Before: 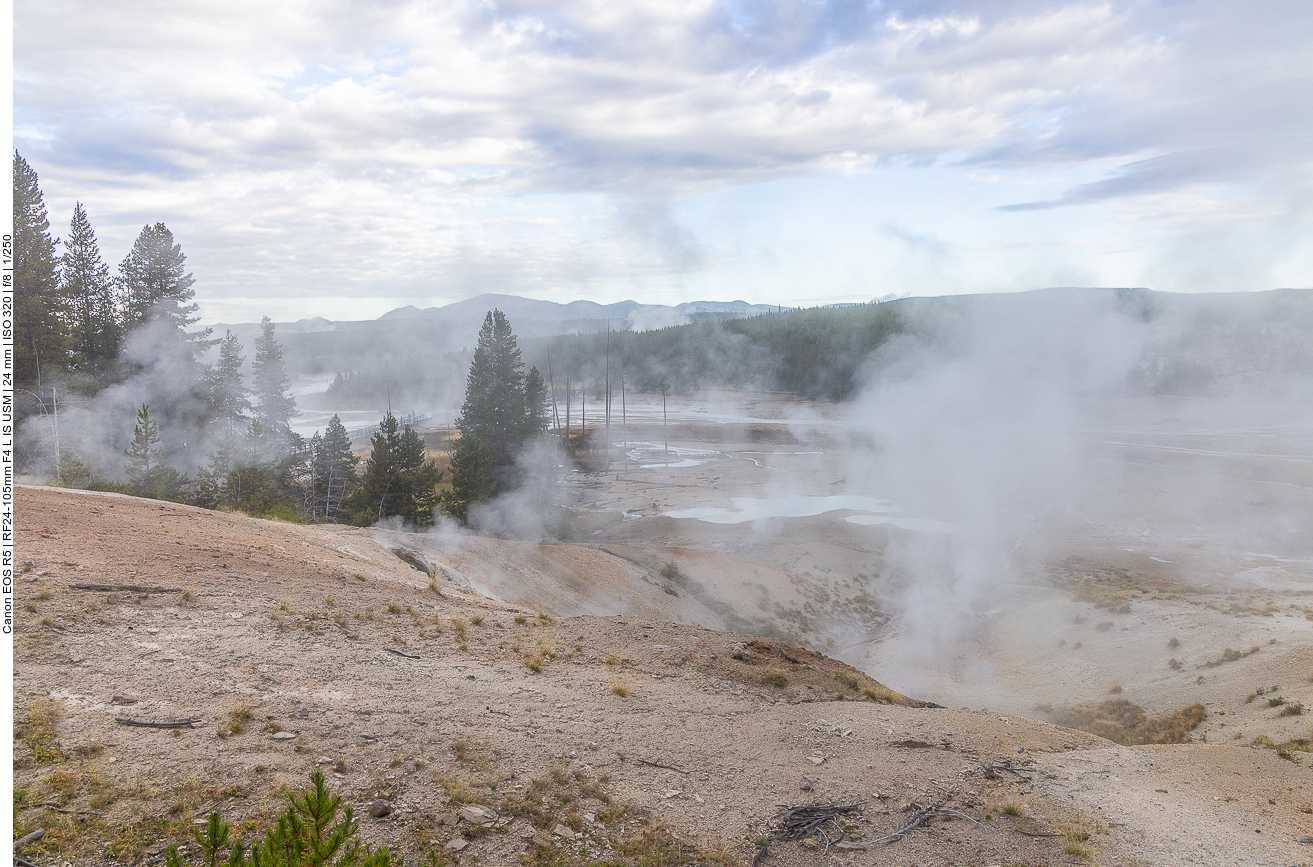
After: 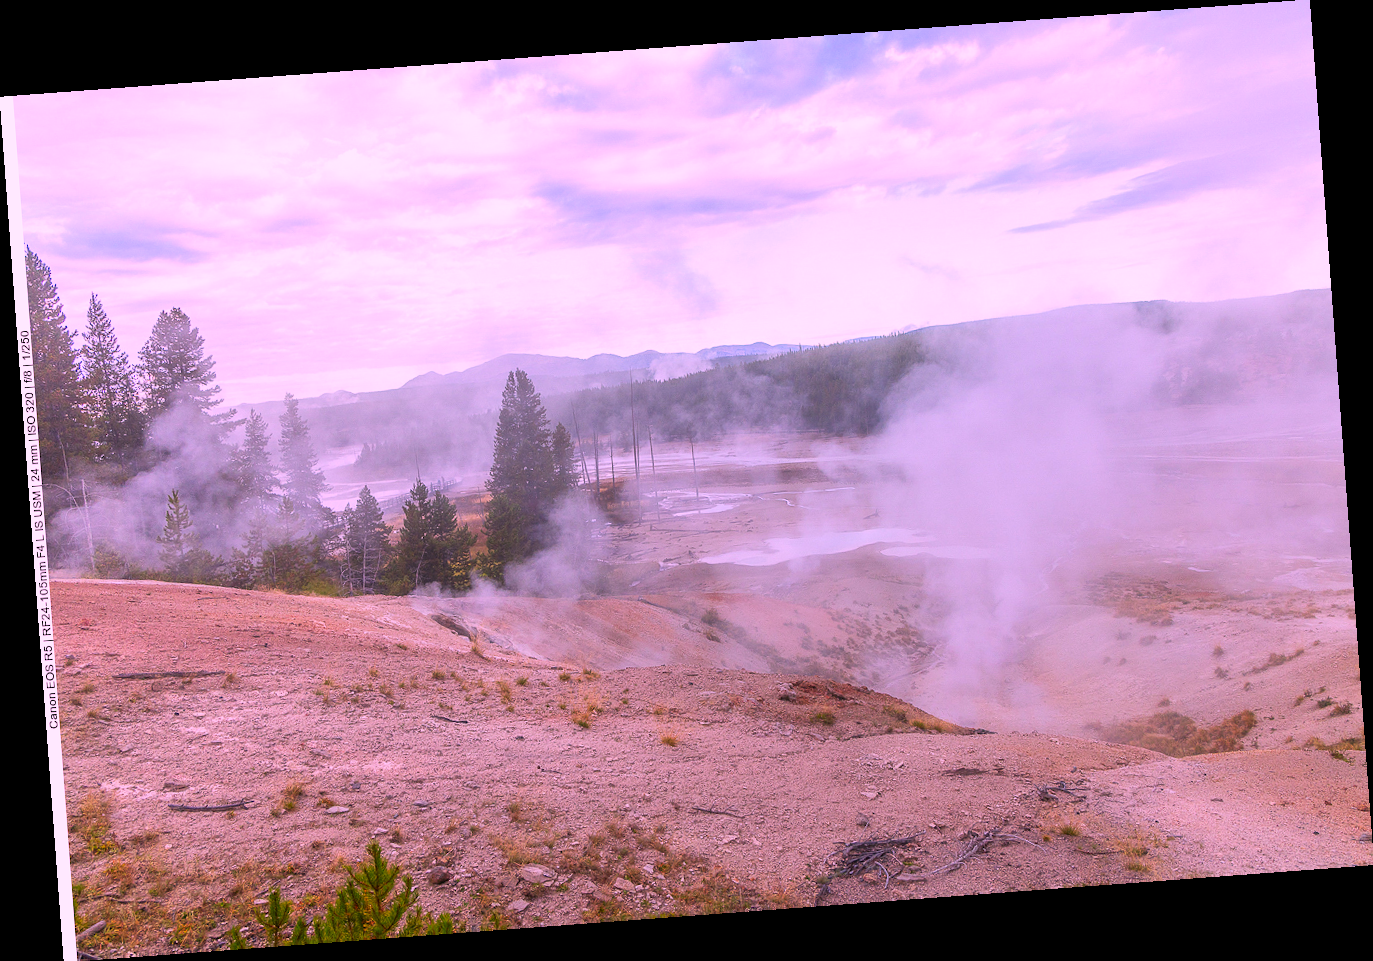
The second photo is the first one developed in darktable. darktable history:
contrast brightness saturation: saturation -0.05
color correction: highlights a* 19.5, highlights b* -11.53, saturation 1.69
rotate and perspective: rotation -4.25°, automatic cropping off
